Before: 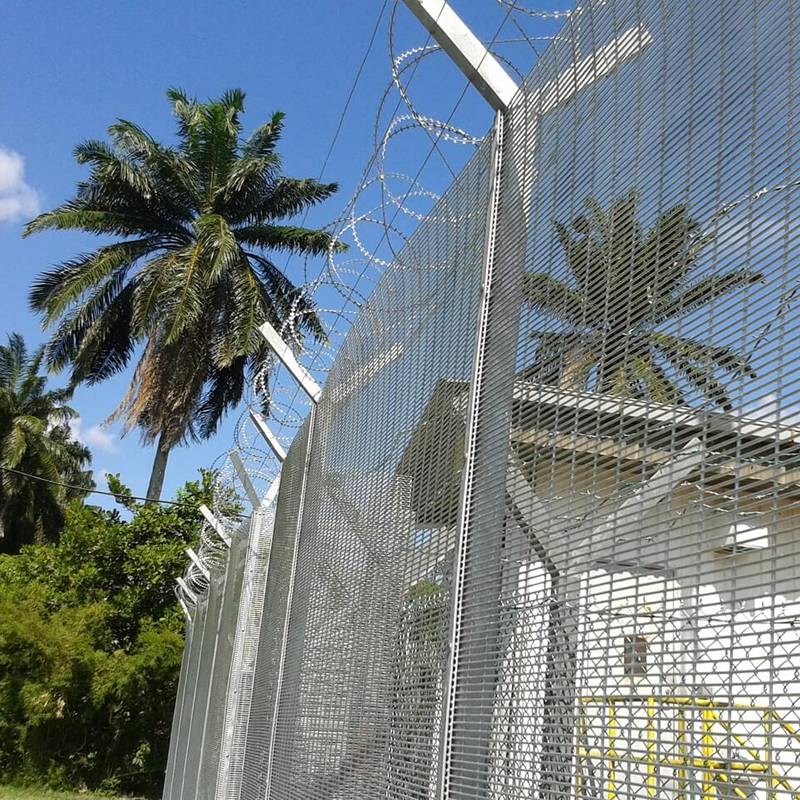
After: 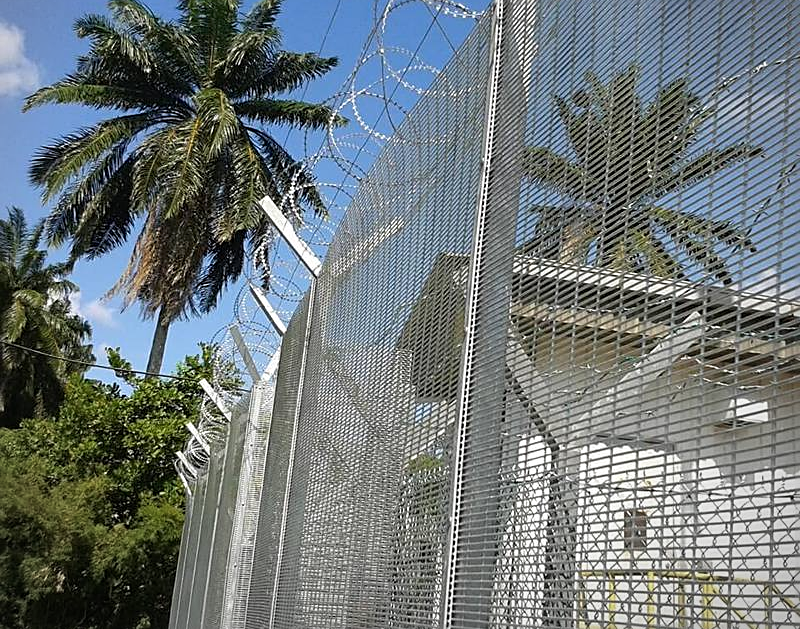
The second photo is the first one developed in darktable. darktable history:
crop and rotate: top 15.778%, bottom 5.48%
vignetting: fall-off radius 61.05%, center (-0.068, -0.309), unbound false
sharpen: on, module defaults
